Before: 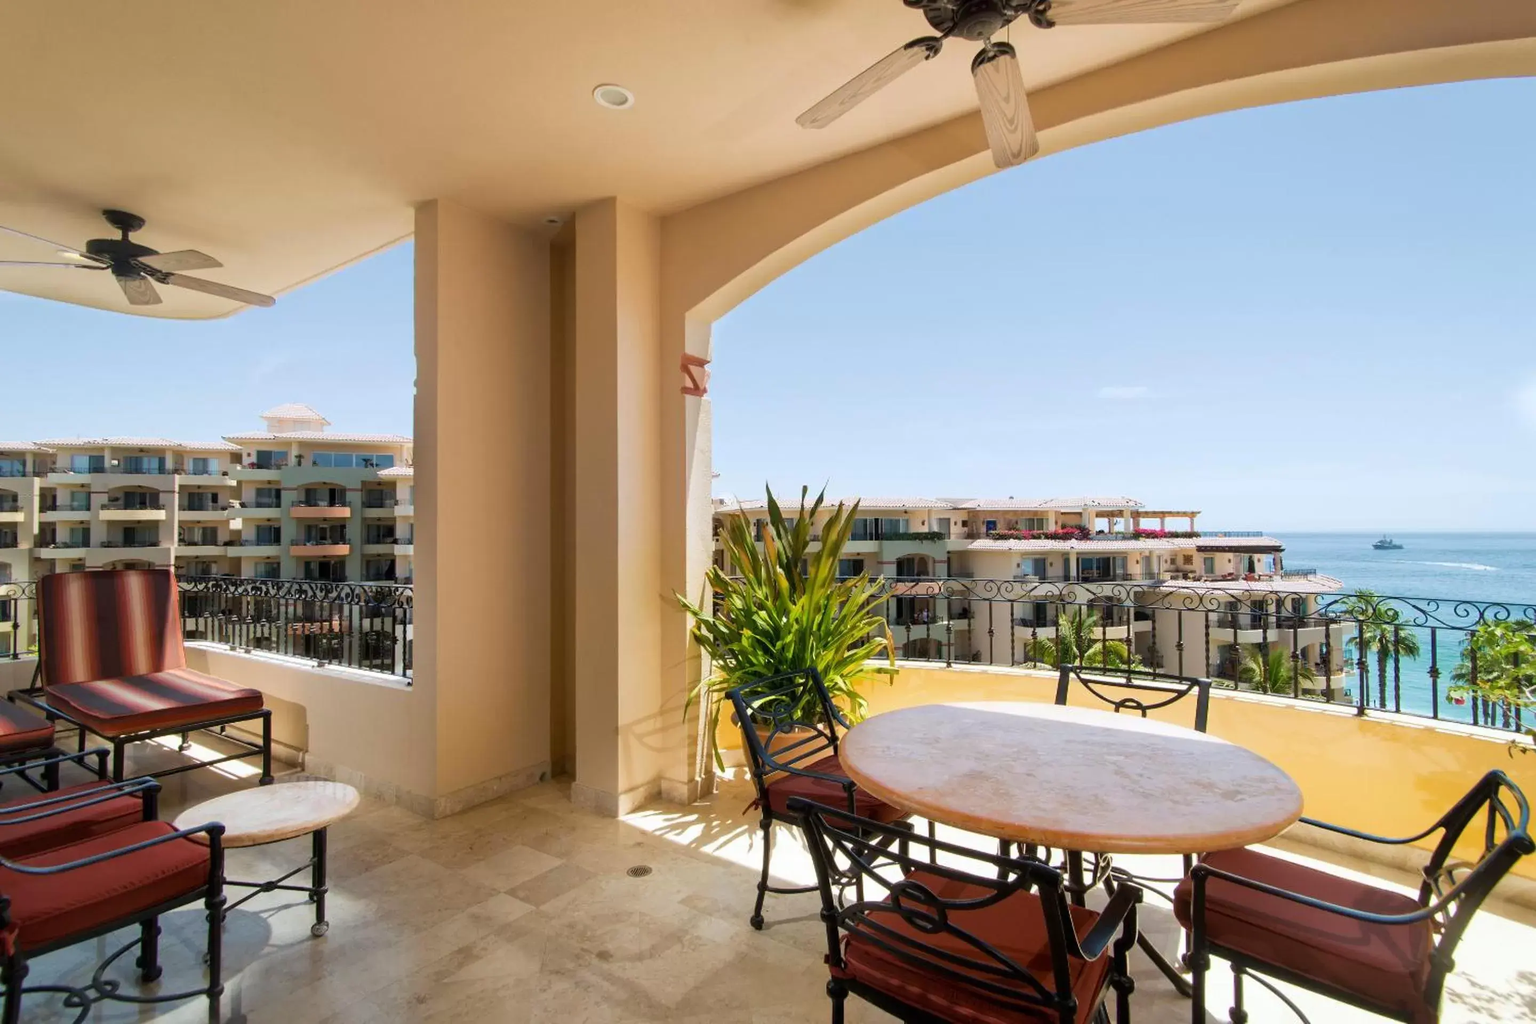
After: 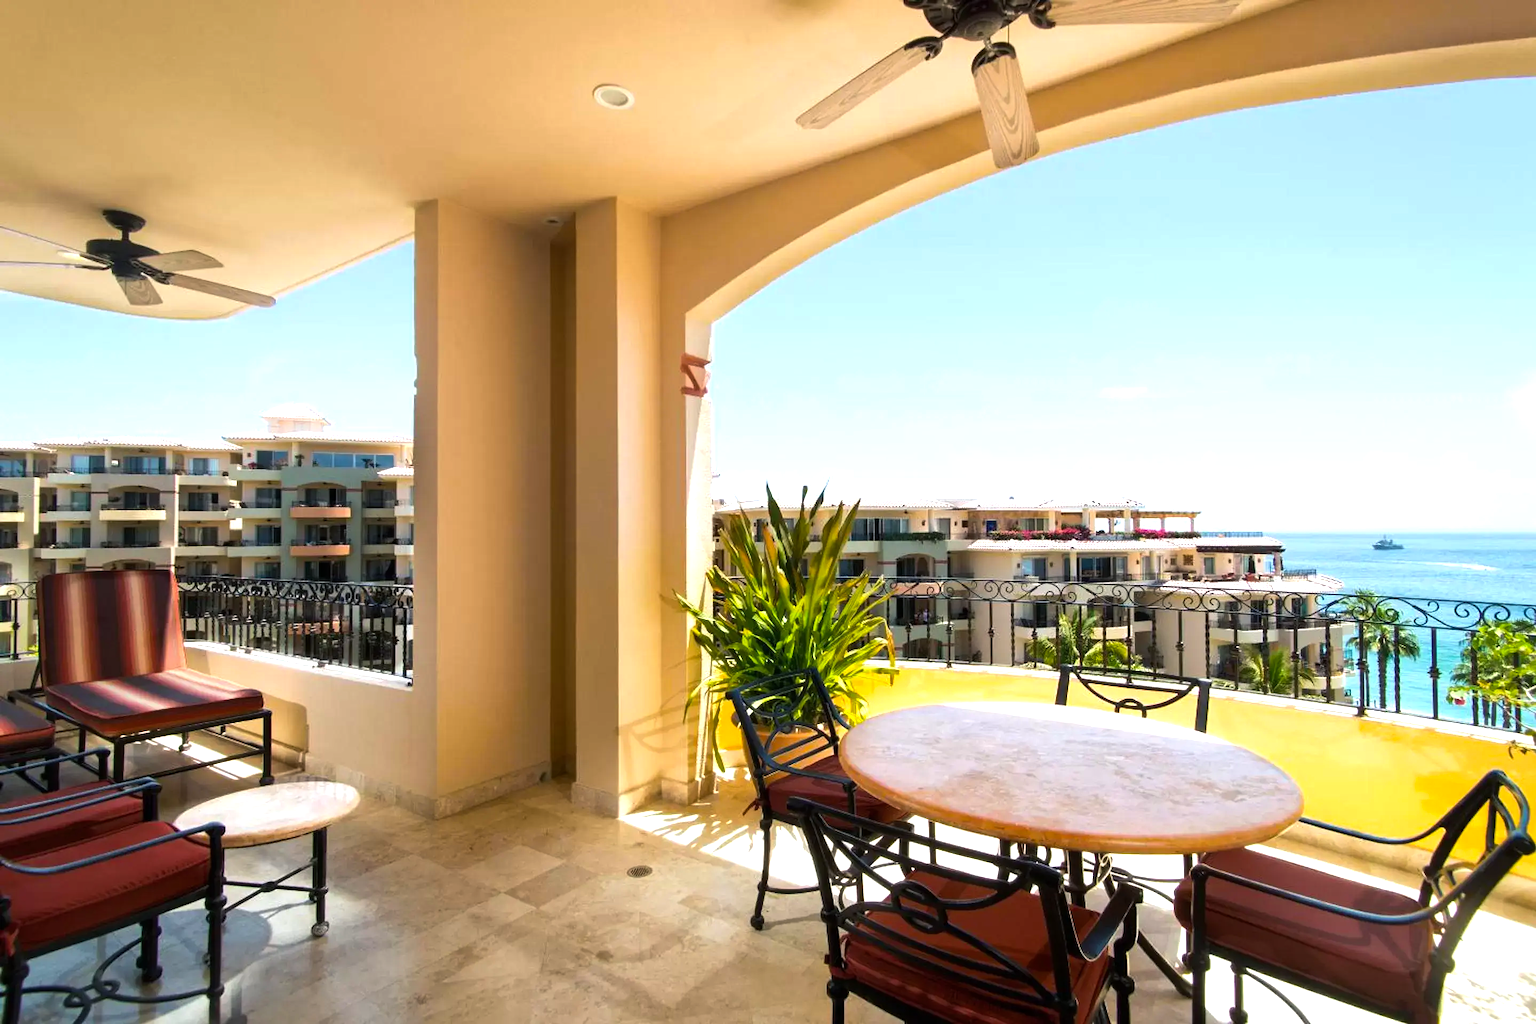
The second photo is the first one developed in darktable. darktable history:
color balance rgb: shadows lift › chroma 2.009%, shadows lift › hue 250.4°, linear chroma grading › shadows -7.964%, linear chroma grading › global chroma 9.978%, perceptual saturation grading › global saturation 10.596%, perceptual brilliance grading › global brilliance -5.075%, perceptual brilliance grading › highlights 24.375%, perceptual brilliance grading › mid-tones 6.841%, perceptual brilliance grading › shadows -4.522%
